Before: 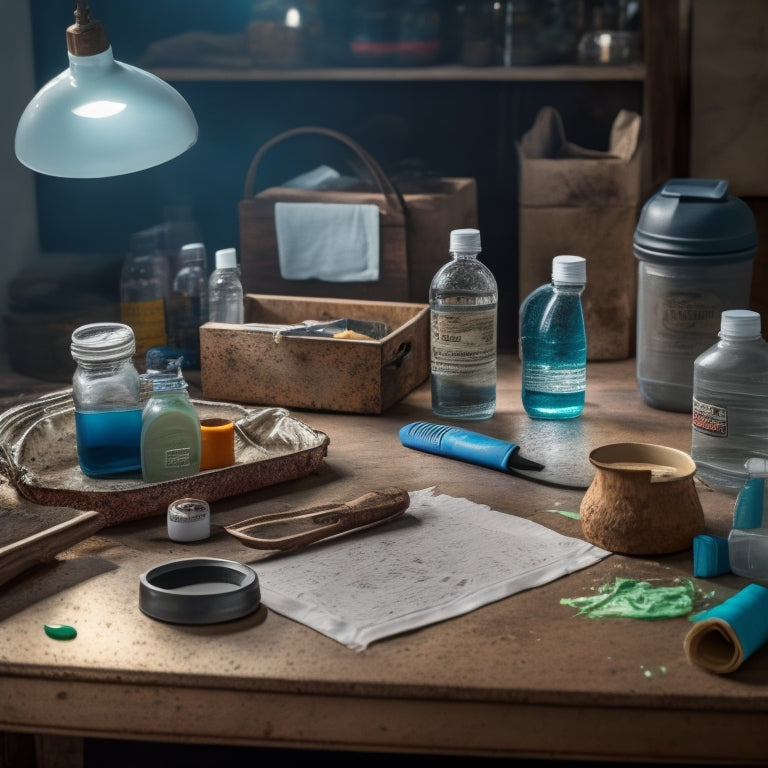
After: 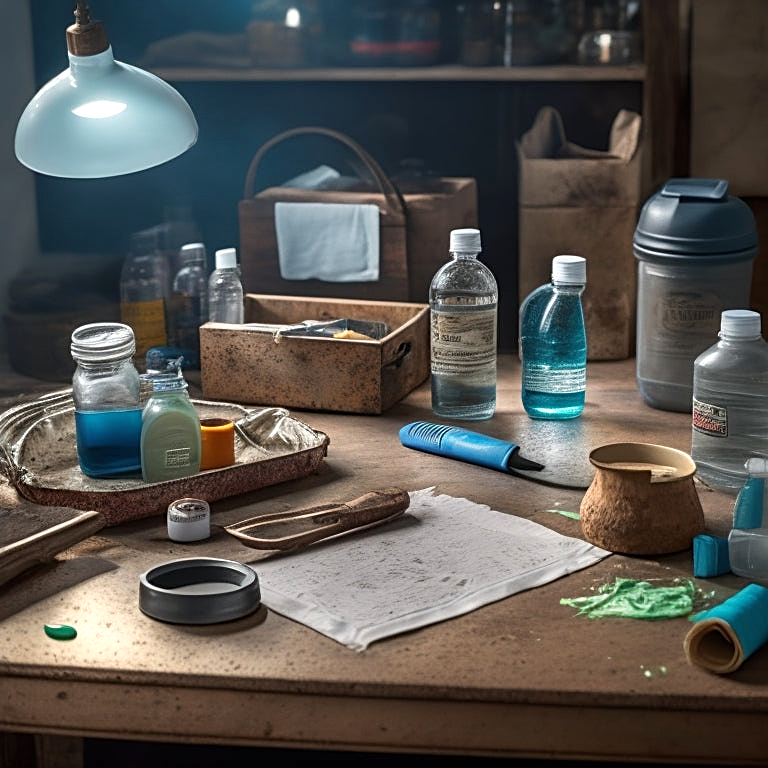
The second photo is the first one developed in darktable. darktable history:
exposure: exposure 0.3 EV, compensate highlight preservation false
sharpen: amount 0.575
